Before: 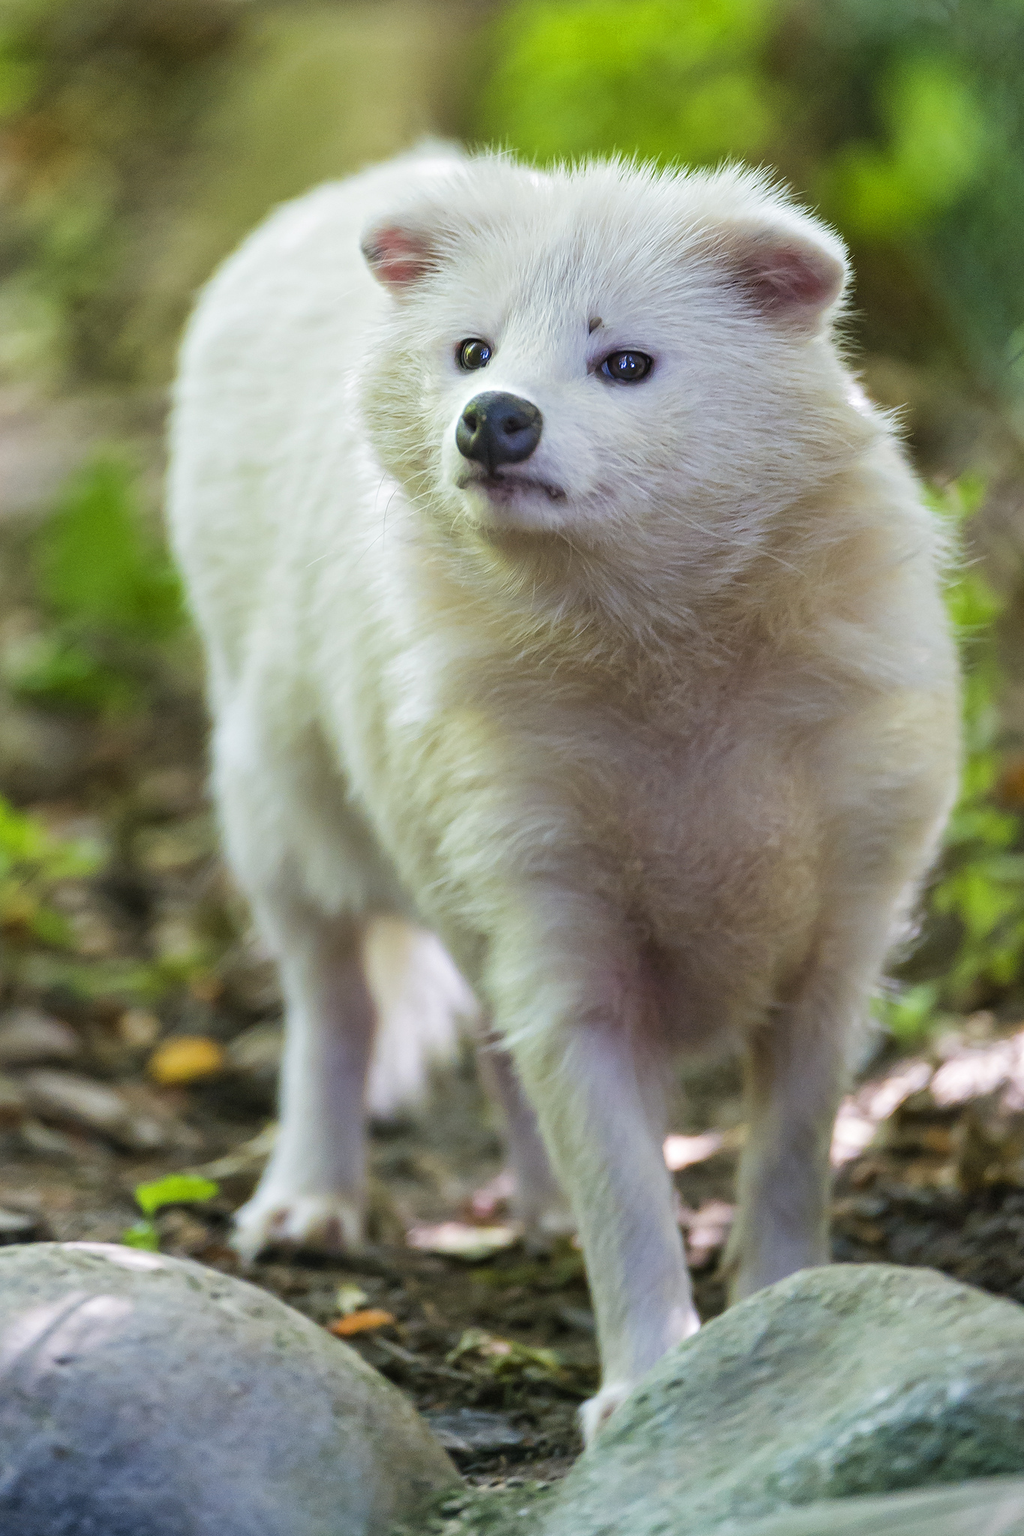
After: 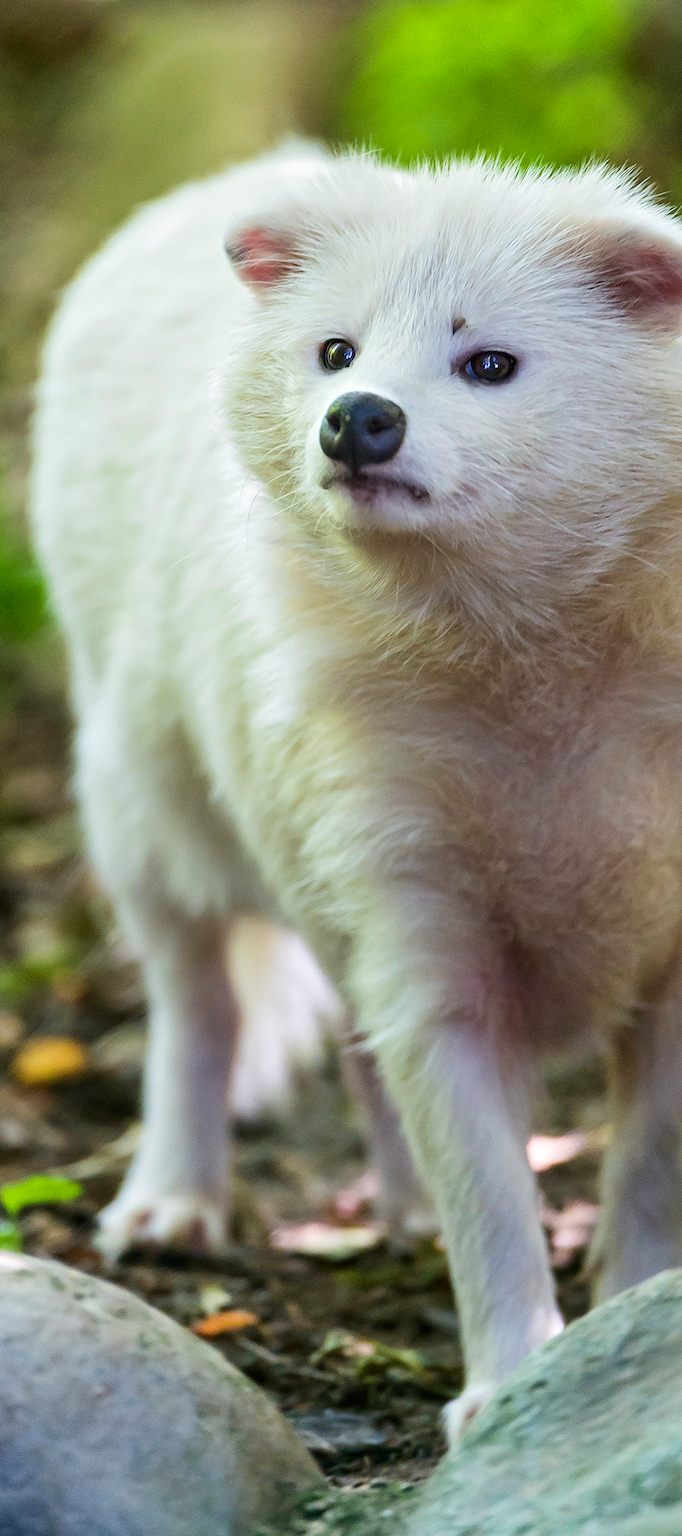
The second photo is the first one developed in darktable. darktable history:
crop and rotate: left 13.334%, right 20.025%
contrast brightness saturation: contrast 0.135
